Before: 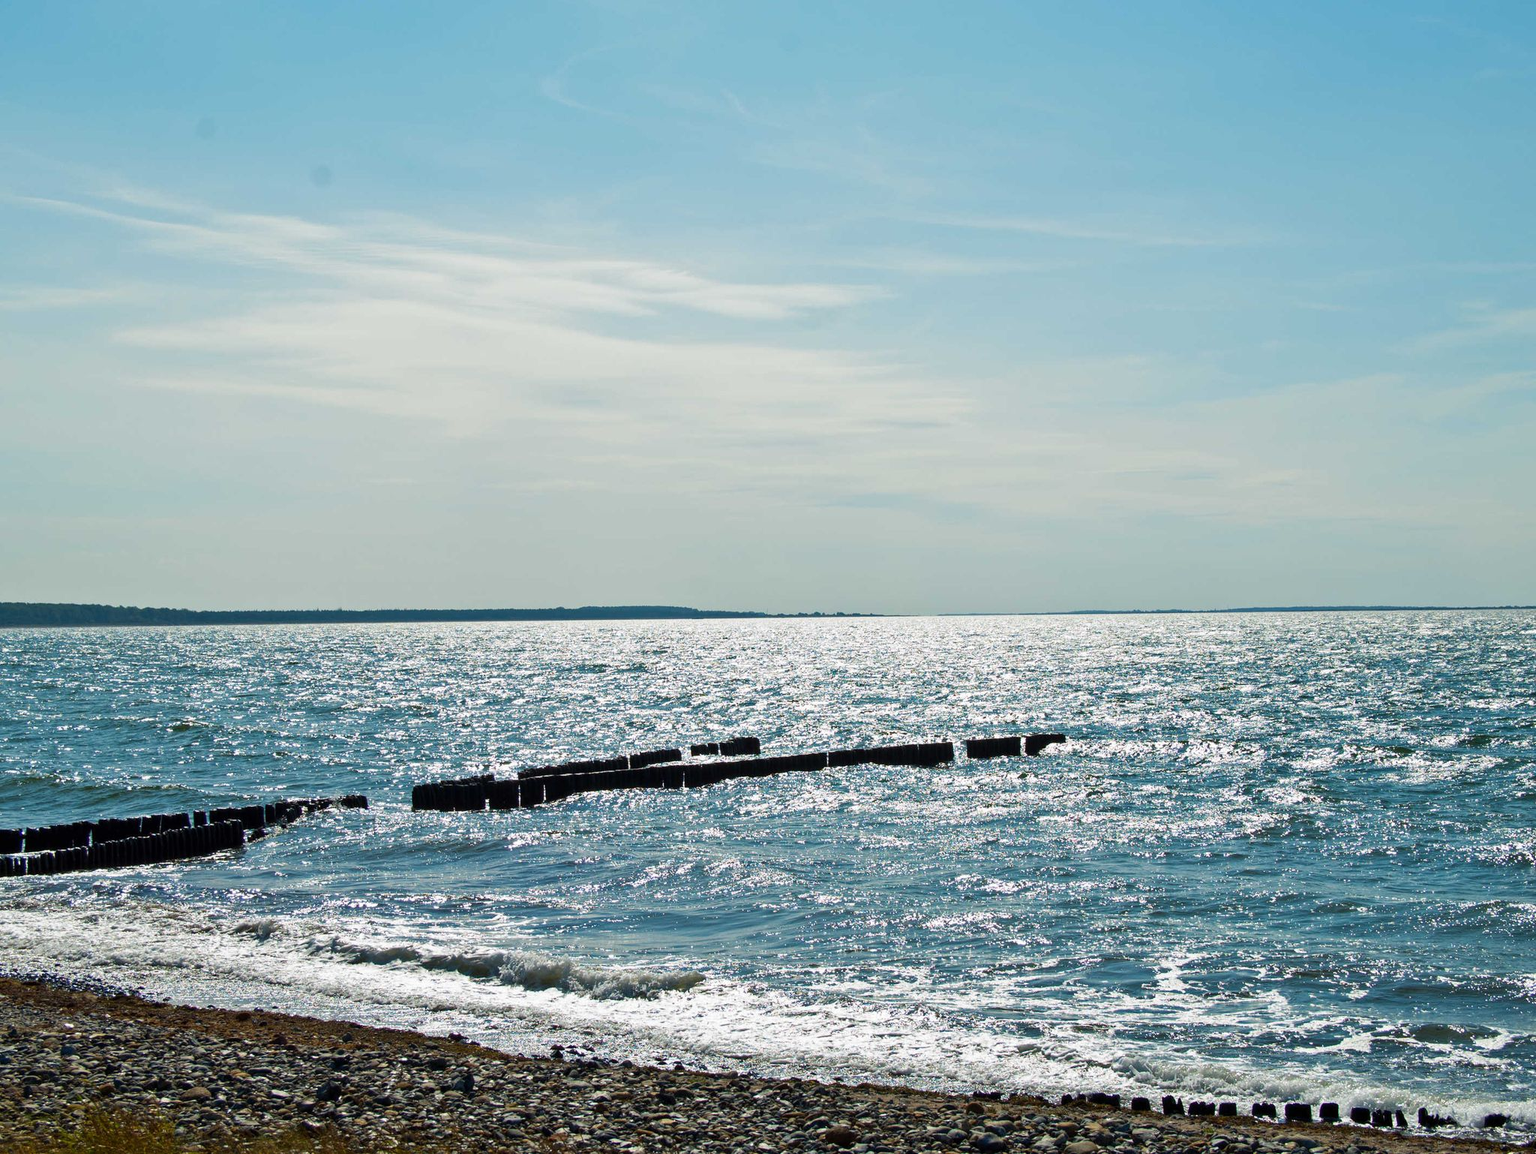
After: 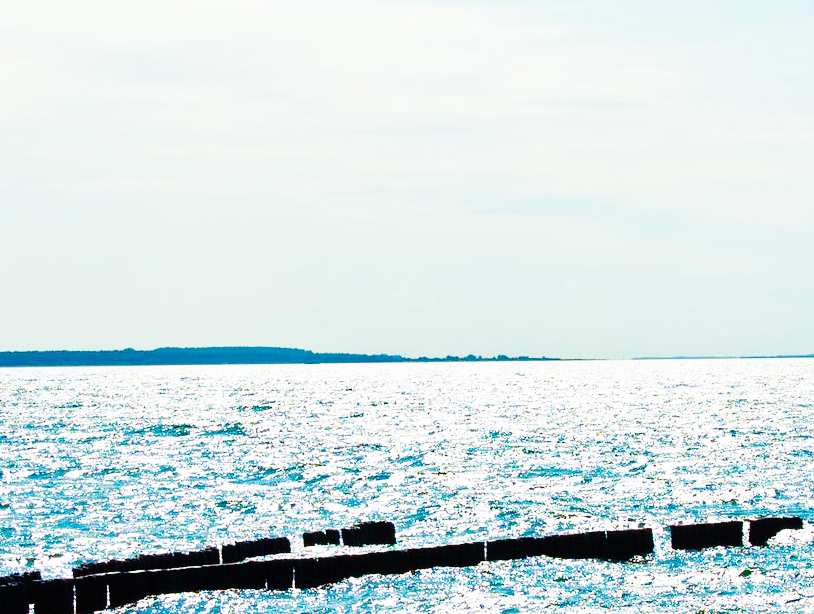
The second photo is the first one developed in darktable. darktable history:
shadows and highlights: shadows 25.95, highlights -24.42
tone equalizer: mask exposure compensation -0.509 EV
base curve: curves: ch0 [(0, 0) (0, 0) (0.002, 0.001) (0.008, 0.003) (0.019, 0.011) (0.037, 0.037) (0.064, 0.11) (0.102, 0.232) (0.152, 0.379) (0.216, 0.524) (0.296, 0.665) (0.394, 0.789) (0.512, 0.881) (0.651, 0.945) (0.813, 0.986) (1, 1)], preserve colors none
velvia: on, module defaults
color correction: highlights b* 0.041, saturation 1.31
crop: left 30.214%, top 30.011%, right 30.029%, bottom 30.021%
